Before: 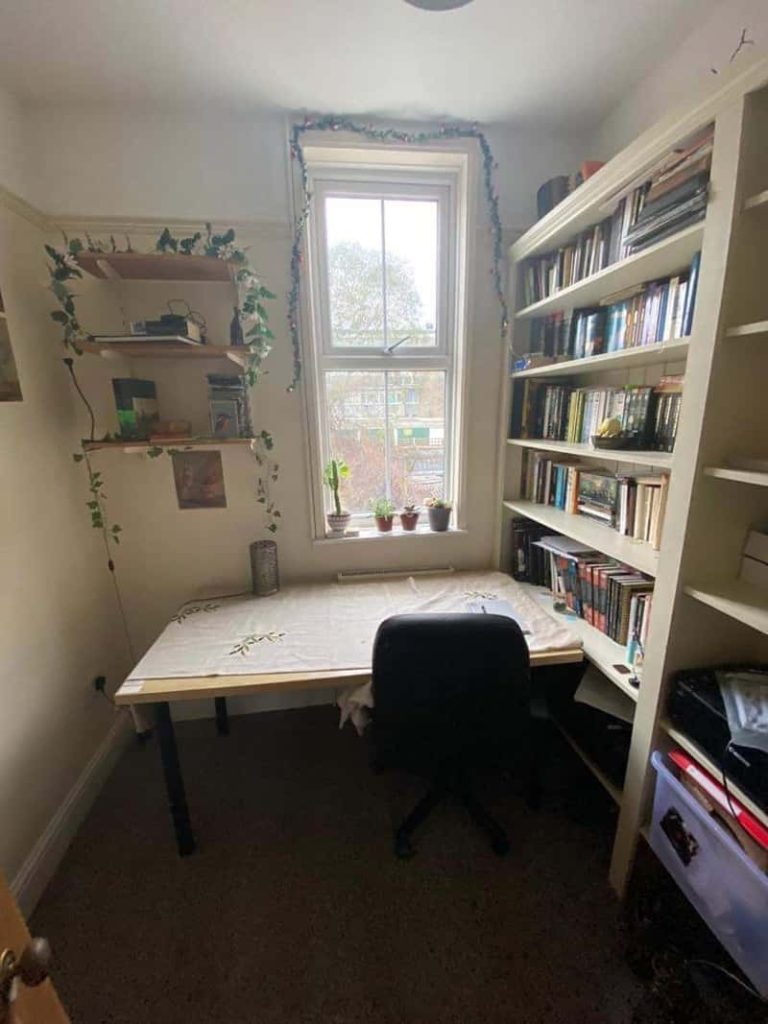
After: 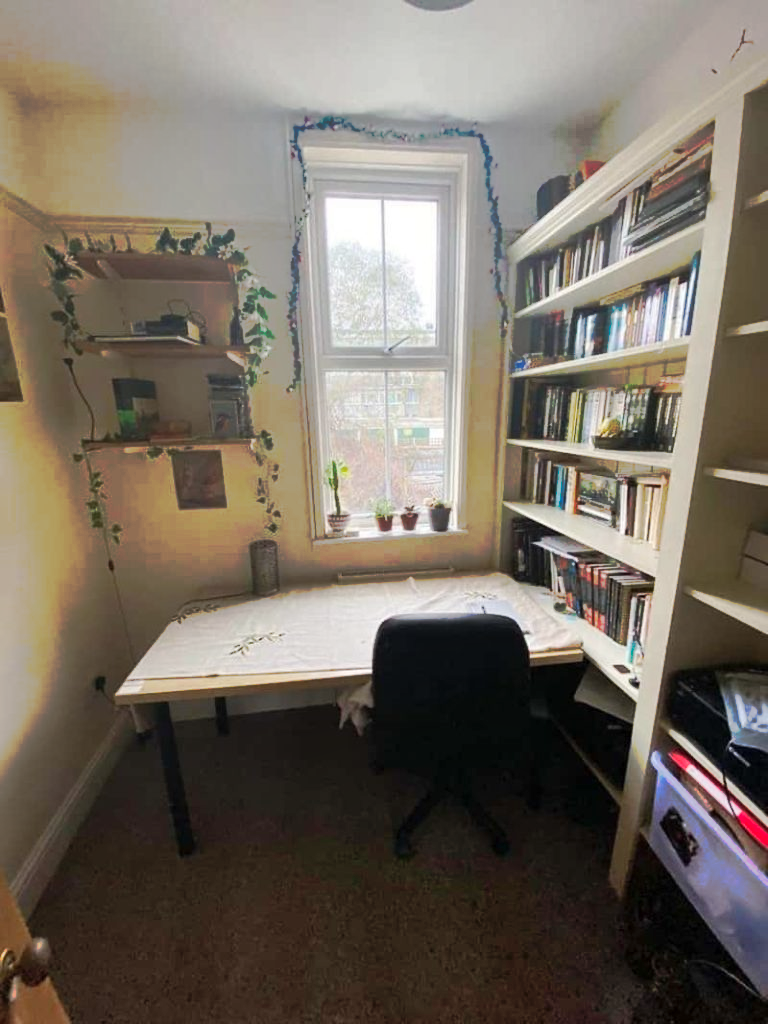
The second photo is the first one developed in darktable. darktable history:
shadows and highlights: soften with gaussian
tone curve: curves: ch0 [(0, 0) (0.003, 0.003) (0.011, 0.011) (0.025, 0.024) (0.044, 0.043) (0.069, 0.067) (0.1, 0.096) (0.136, 0.131) (0.177, 0.171) (0.224, 0.217) (0.277, 0.267) (0.335, 0.324) (0.399, 0.385) (0.468, 0.452) (0.543, 0.632) (0.623, 0.697) (0.709, 0.766) (0.801, 0.839) (0.898, 0.917) (1, 1)], preserve colors none
